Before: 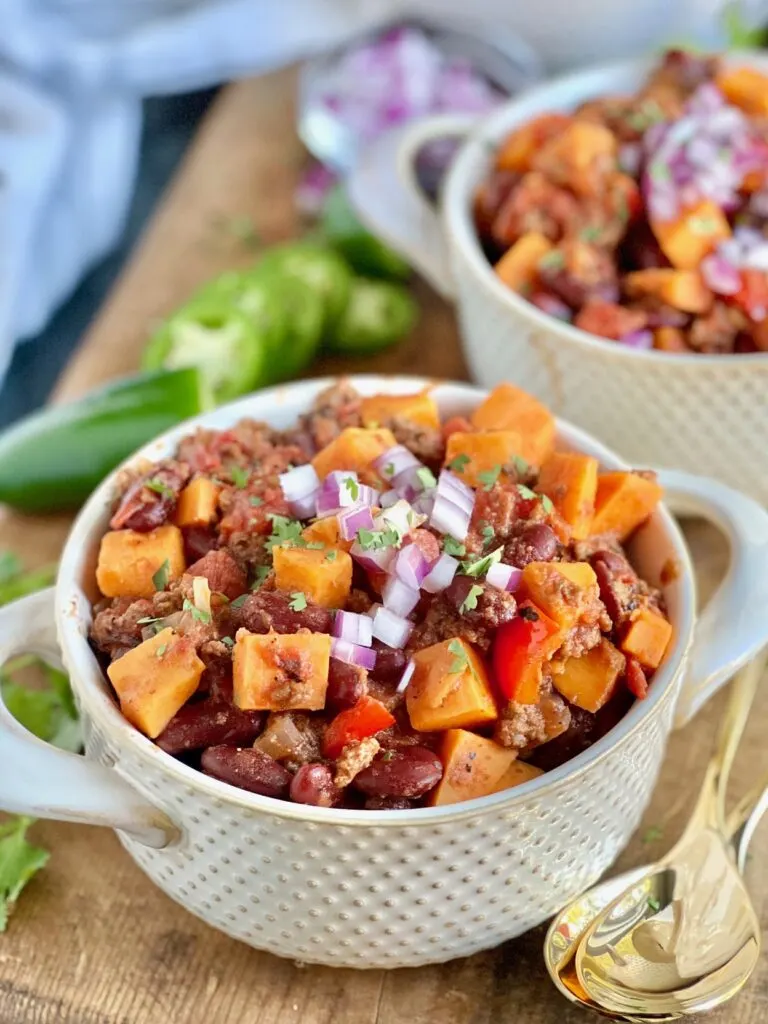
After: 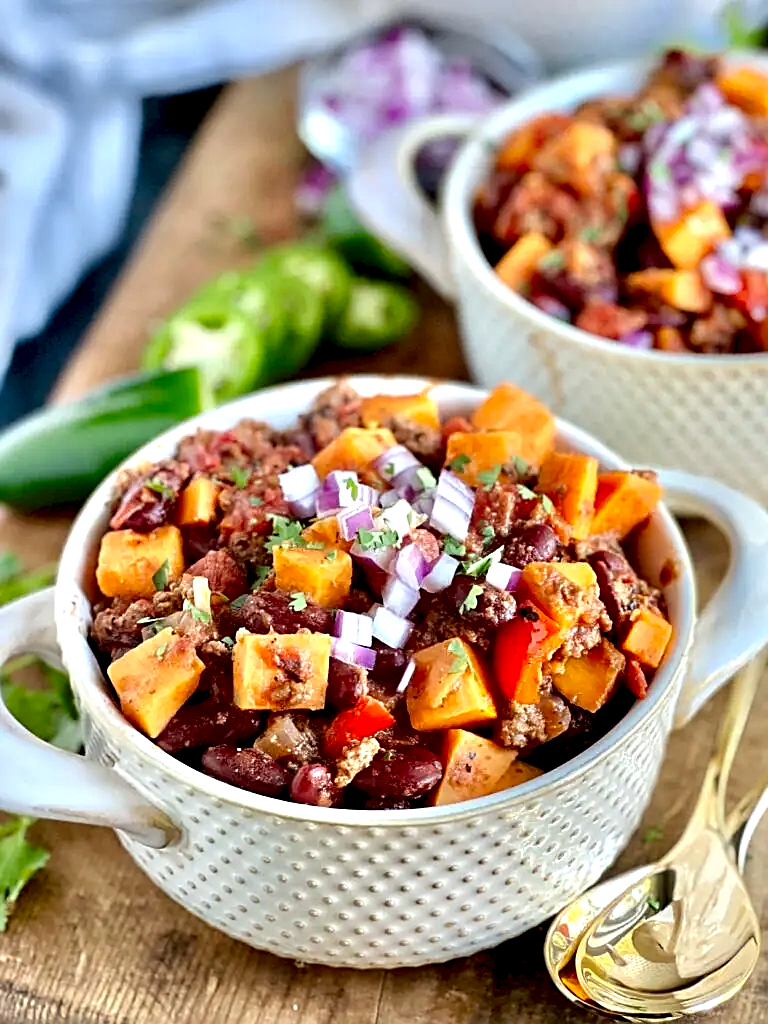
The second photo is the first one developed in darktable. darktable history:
contrast equalizer: y [[0.6 ×6], [0.55 ×6], [0 ×6], [0 ×6], [0 ×6]]
sharpen: on, module defaults
exposure: black level correction 0.001, compensate exposure bias true, compensate highlight preservation false
